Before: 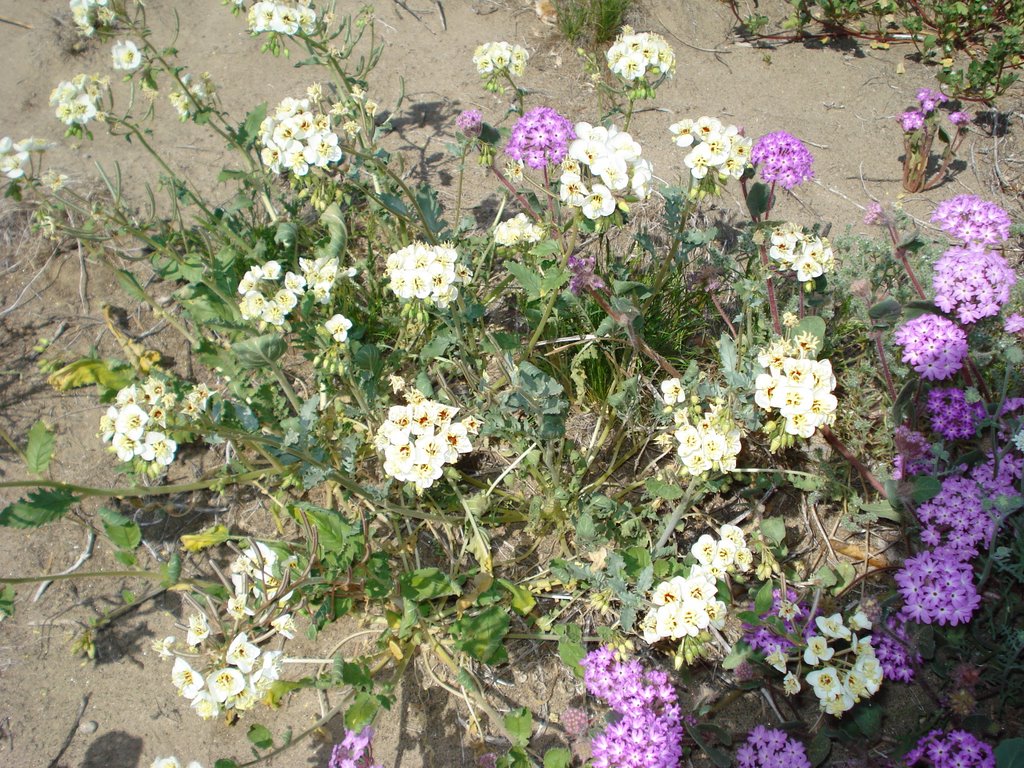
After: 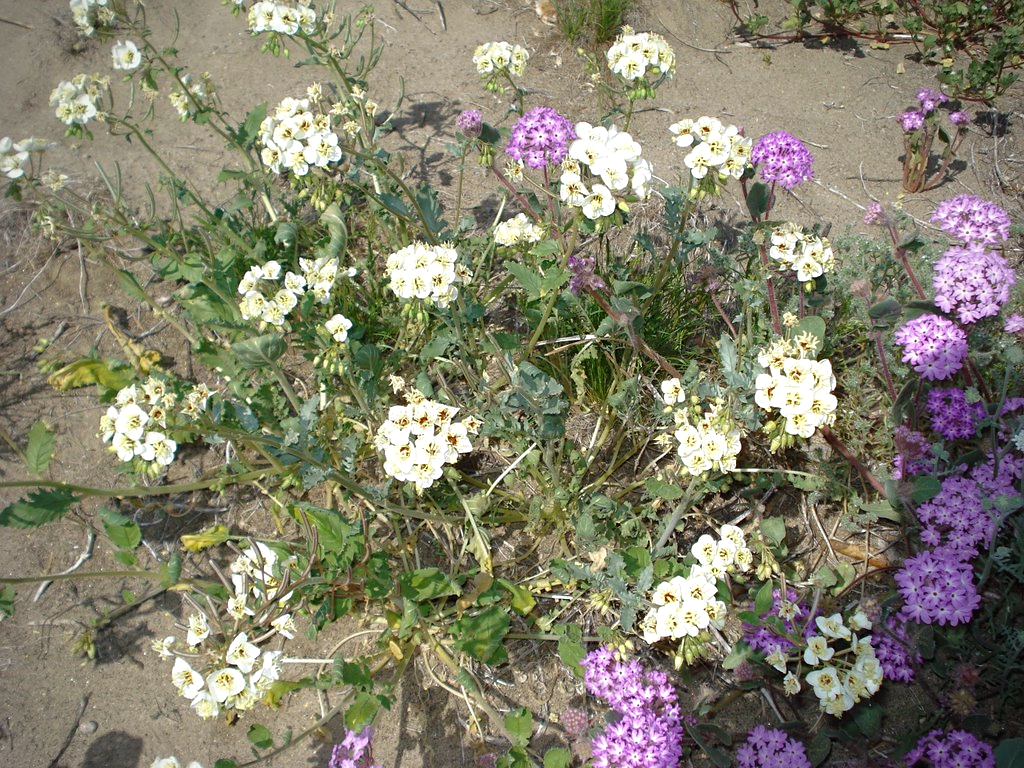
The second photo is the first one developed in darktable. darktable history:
vignetting: fall-off radius 60.94%, brightness -0.429, saturation -0.201, unbound false
tone equalizer: -8 EV -0.001 EV, -7 EV 0.003 EV, -6 EV -0.005 EV, -5 EV -0.016 EV, -4 EV -0.053 EV, -3 EV -0.22 EV, -2 EV -0.256 EV, -1 EV 0.096 EV, +0 EV 0.327 EV, edges refinement/feathering 500, mask exposure compensation -1.57 EV, preserve details no
sharpen: amount 0.205
